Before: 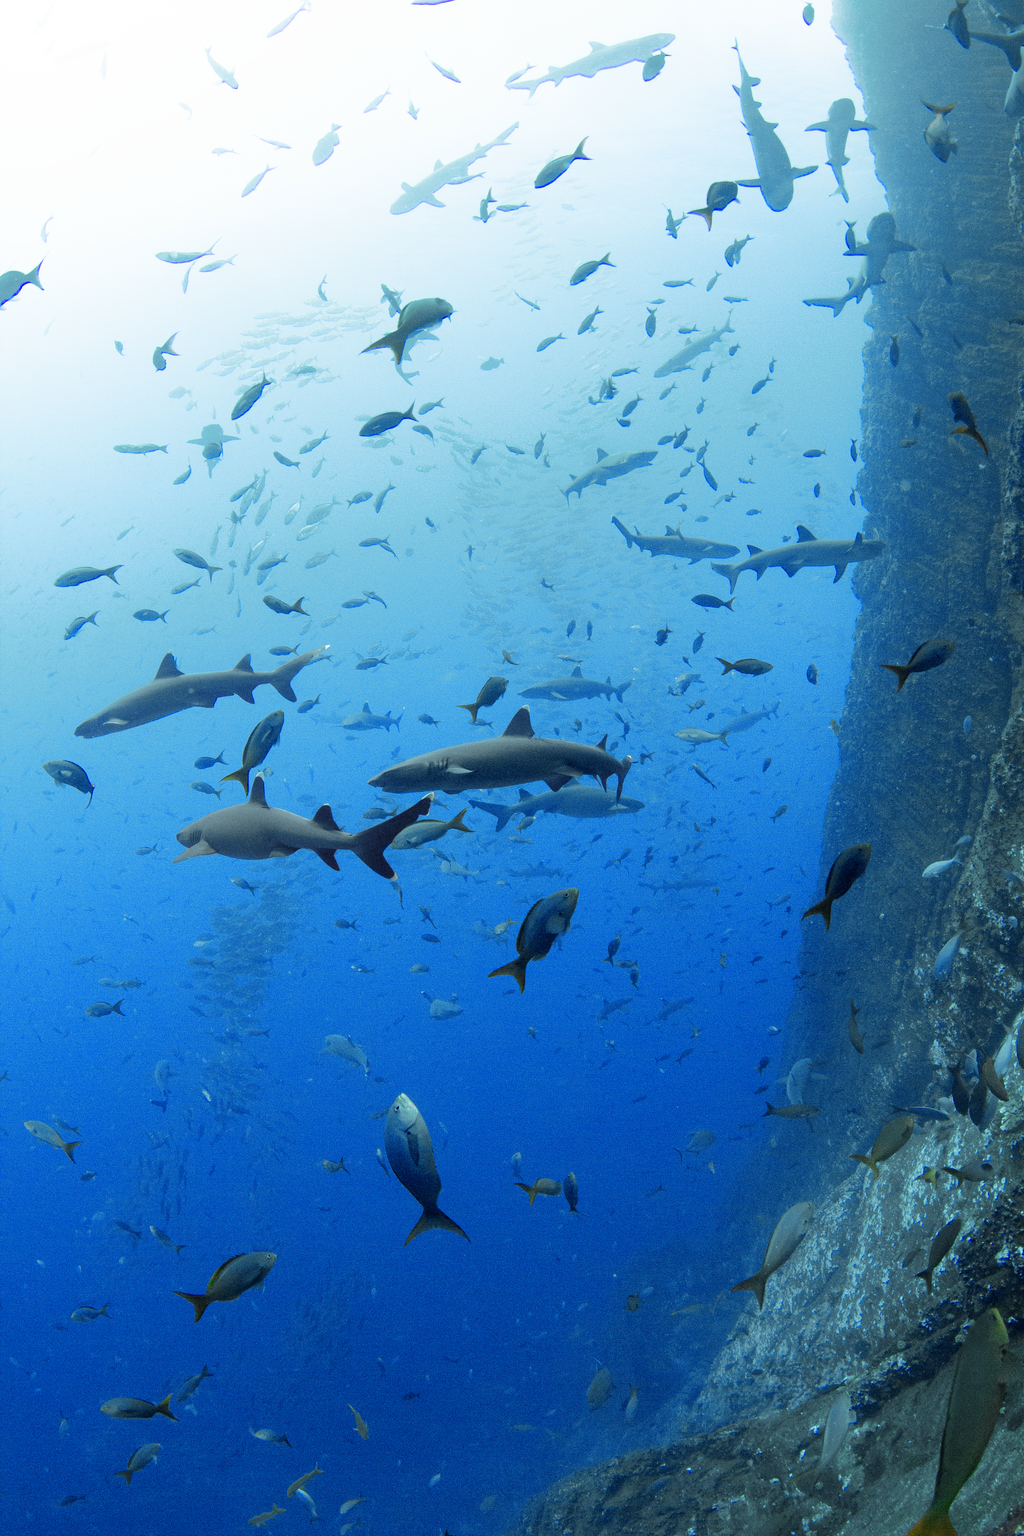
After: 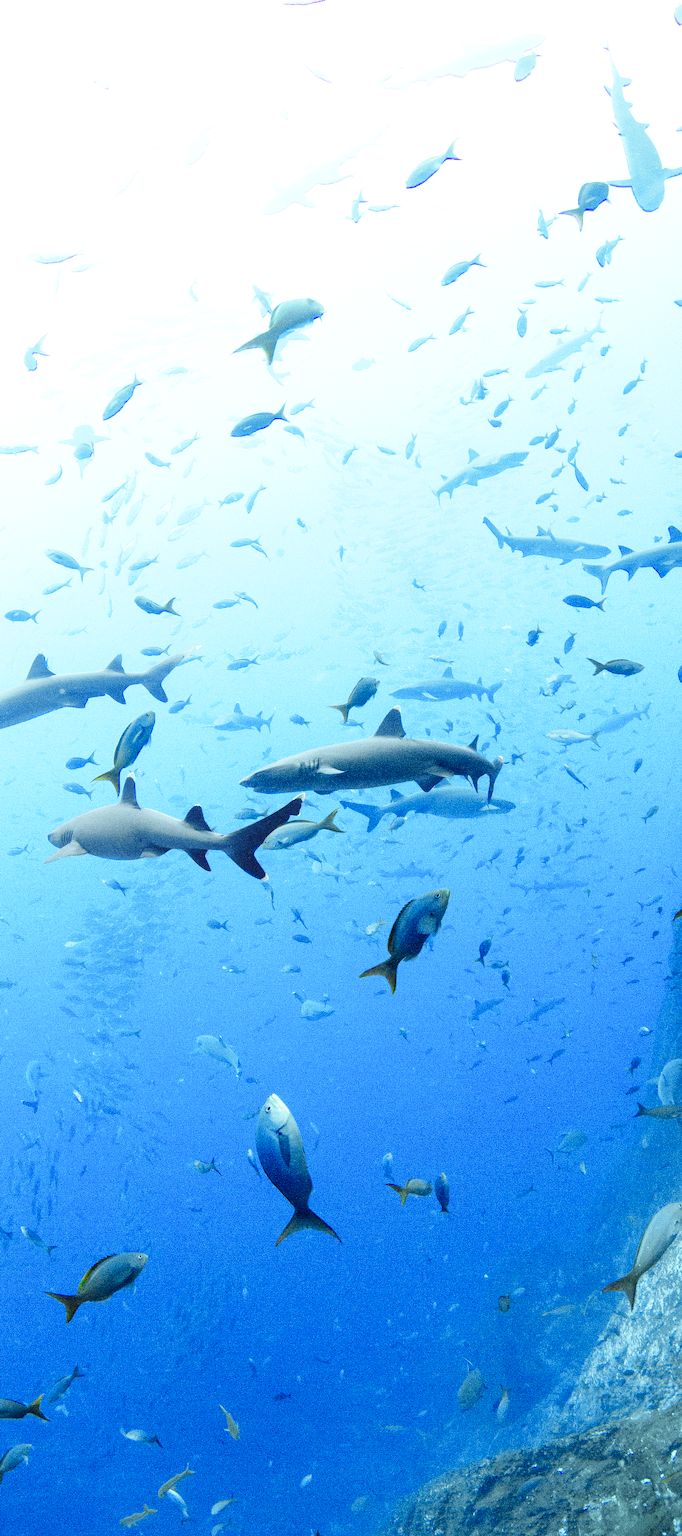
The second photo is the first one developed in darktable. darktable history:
crop and rotate: left 12.648%, right 20.685%
base curve: curves: ch0 [(0, 0) (0.028, 0.03) (0.121, 0.232) (0.46, 0.748) (0.859, 0.968) (1, 1)], preserve colors none
exposure: exposure 0.6 EV, compensate highlight preservation false
